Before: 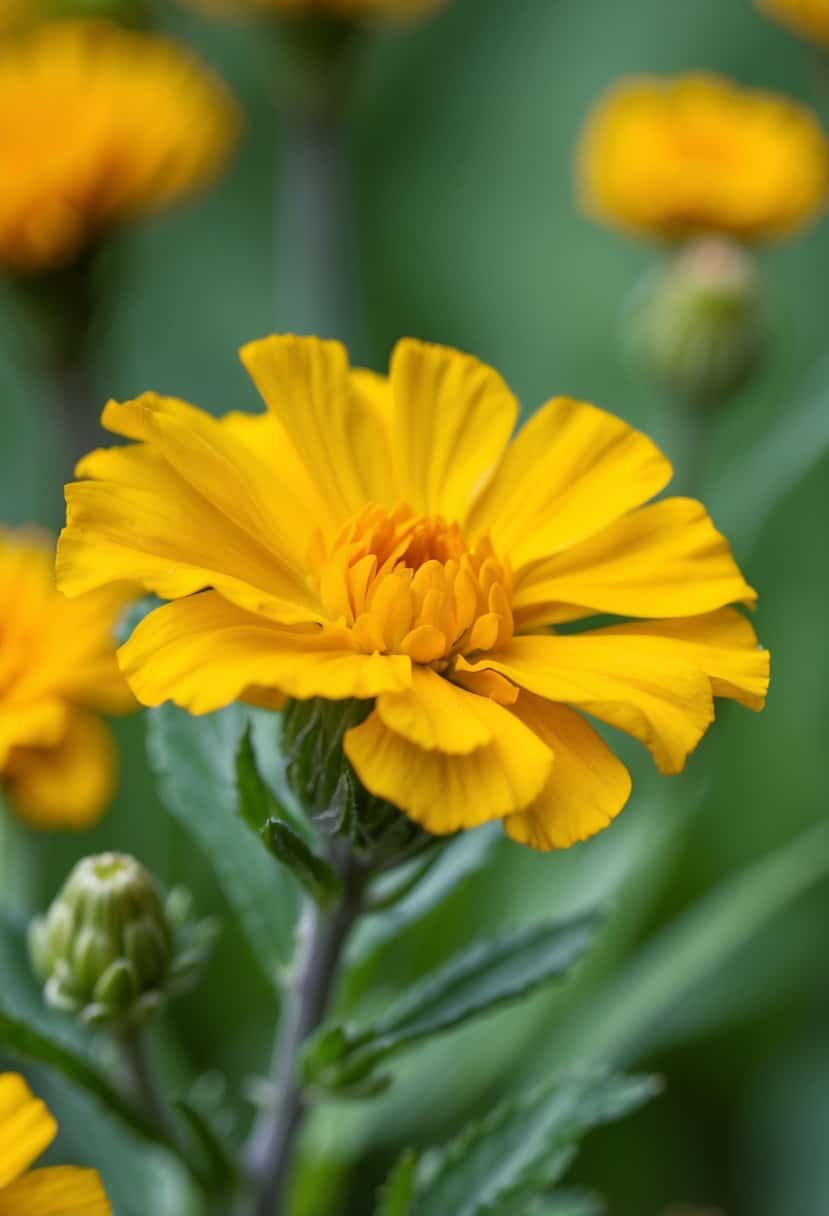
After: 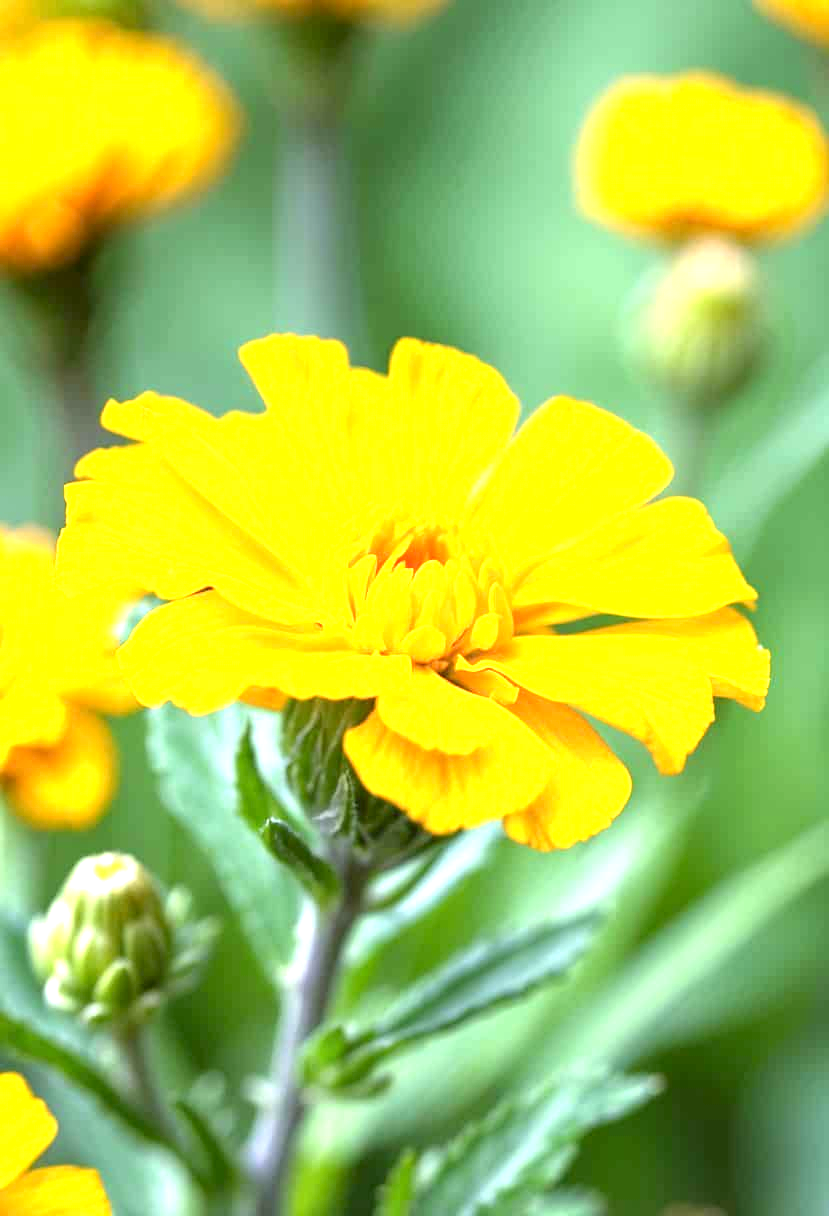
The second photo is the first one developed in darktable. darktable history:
white balance: emerald 1
exposure: black level correction 0.001, exposure 1.84 EV, compensate highlight preservation false
